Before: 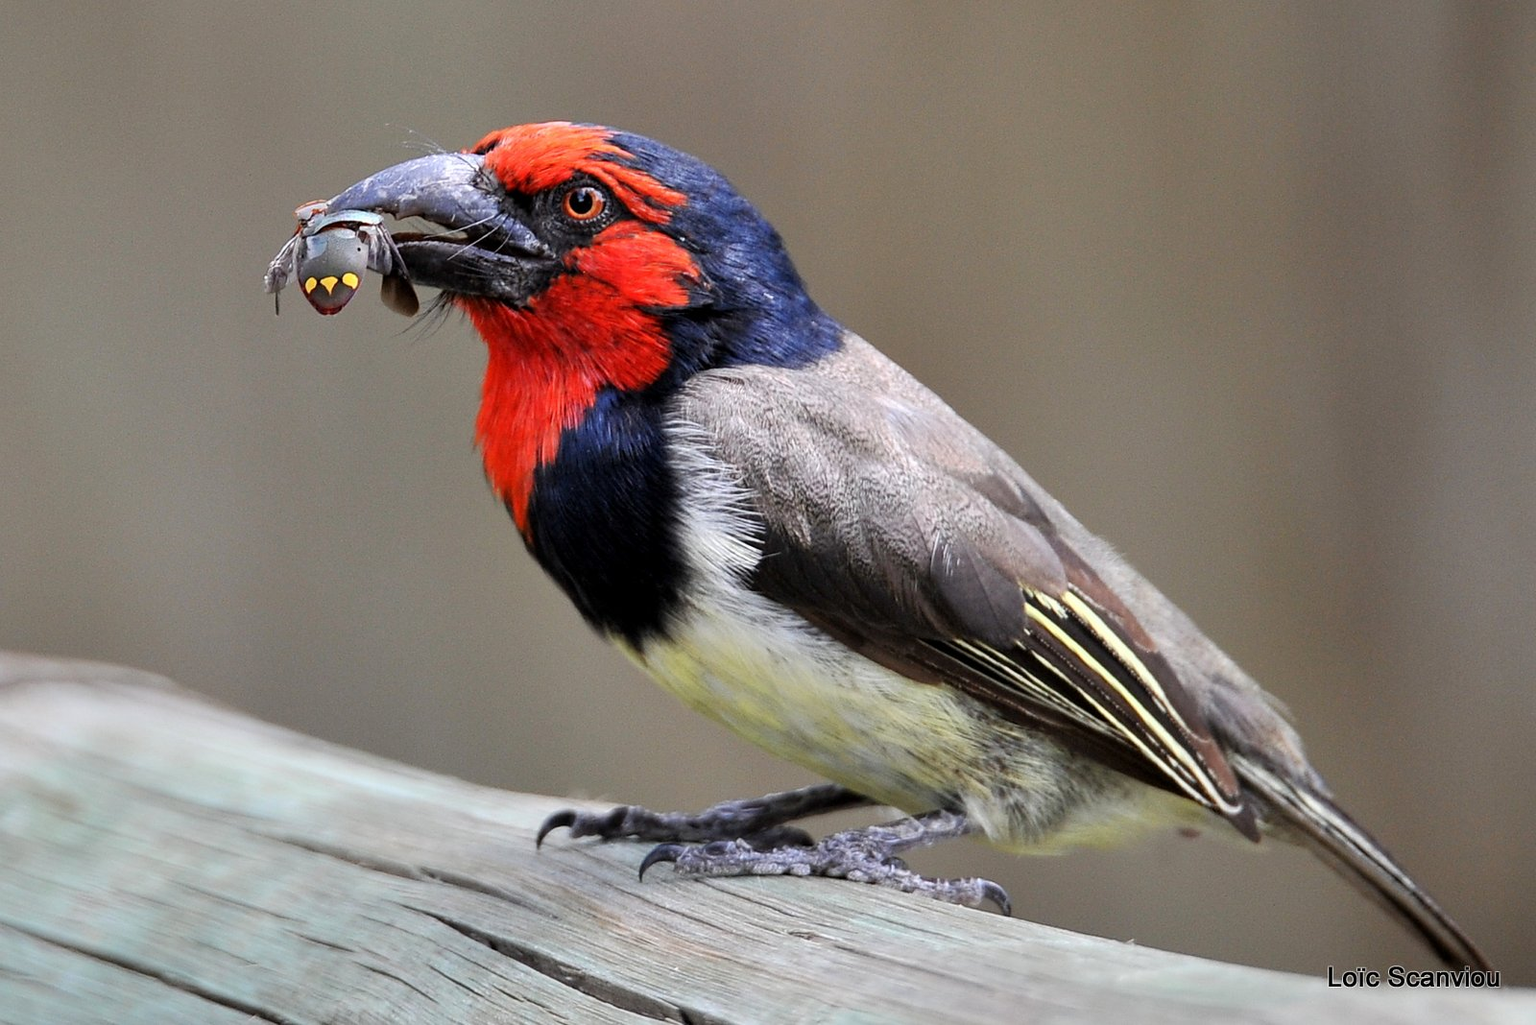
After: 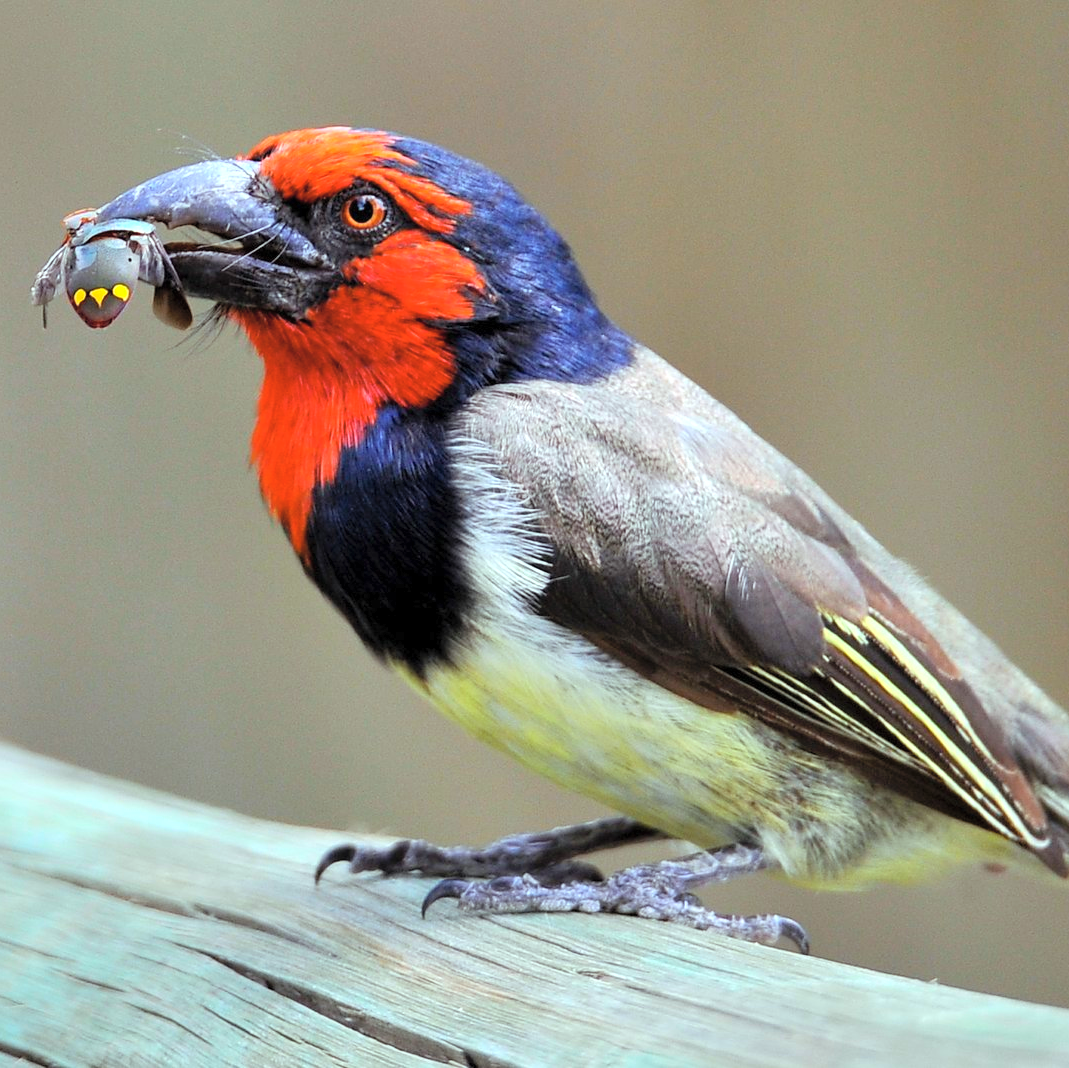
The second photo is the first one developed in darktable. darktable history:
color balance rgb: highlights gain › luminance 20.025%, highlights gain › chroma 2.74%, highlights gain › hue 175.74°, perceptual saturation grading › global saturation 0.91%, global vibrance 50.678%
contrast brightness saturation: brightness 0.152
crop and rotate: left 15.256%, right 17.871%
